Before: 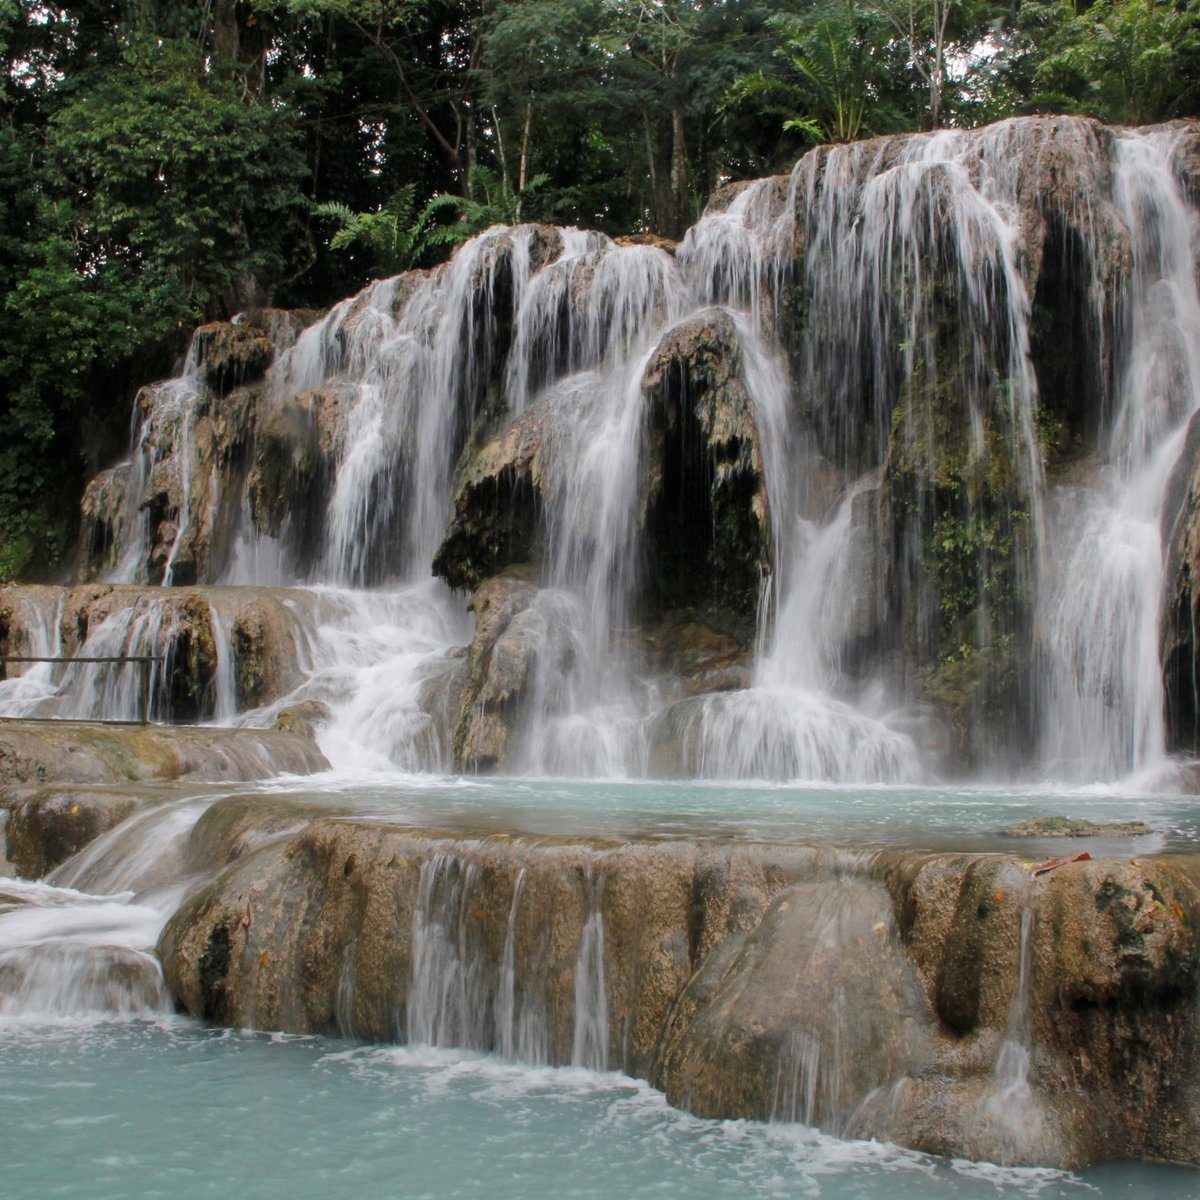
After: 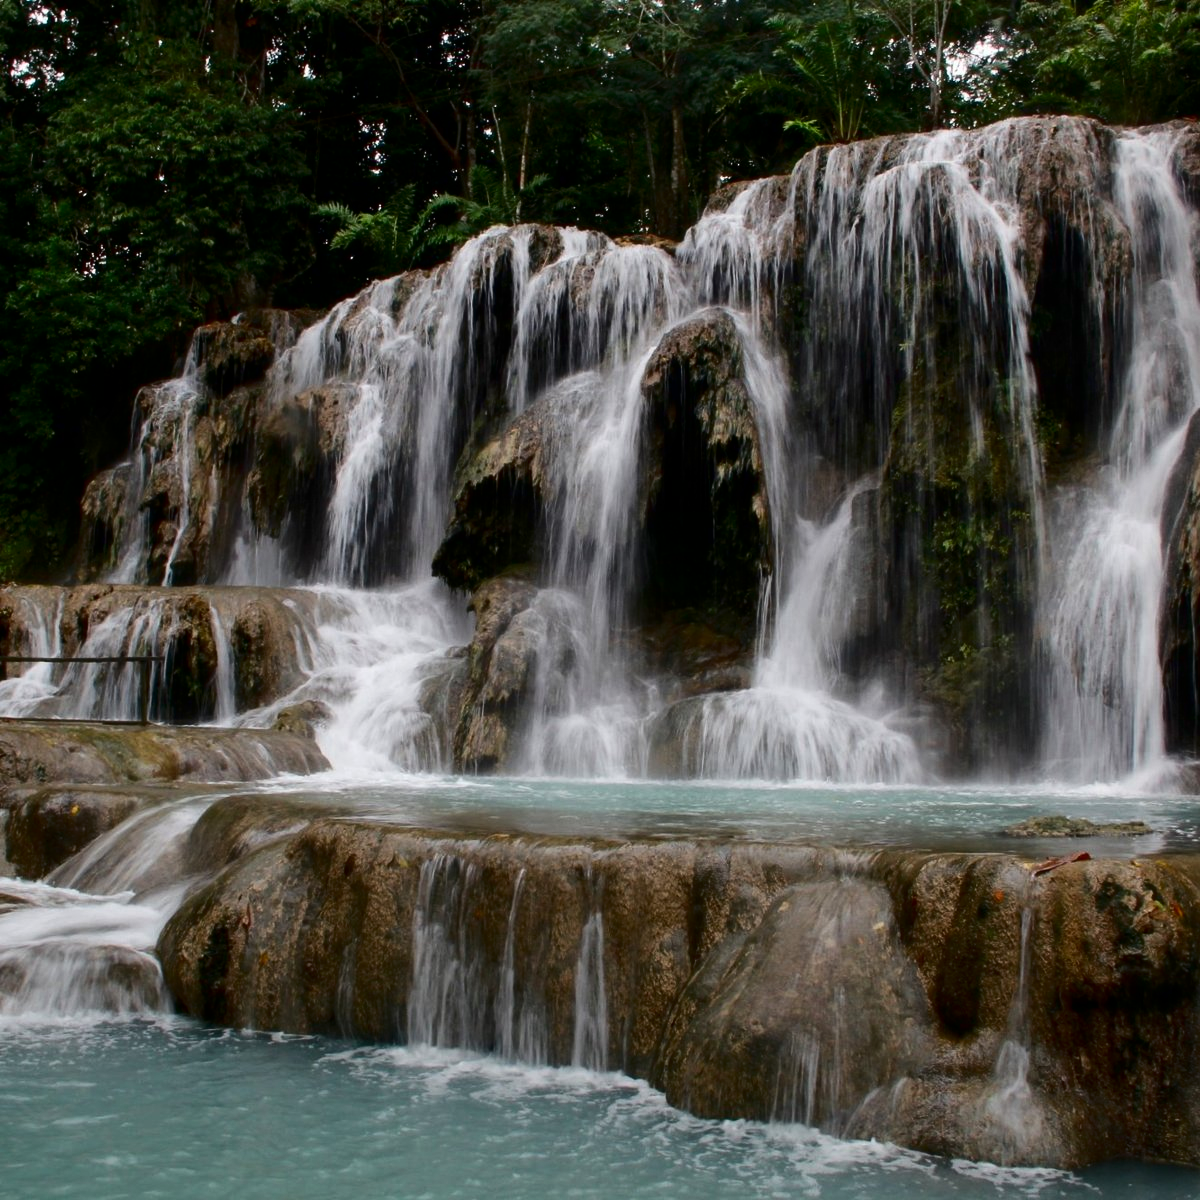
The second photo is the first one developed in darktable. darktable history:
contrast brightness saturation: contrast 0.187, brightness -0.239, saturation 0.118
base curve: preserve colors none
